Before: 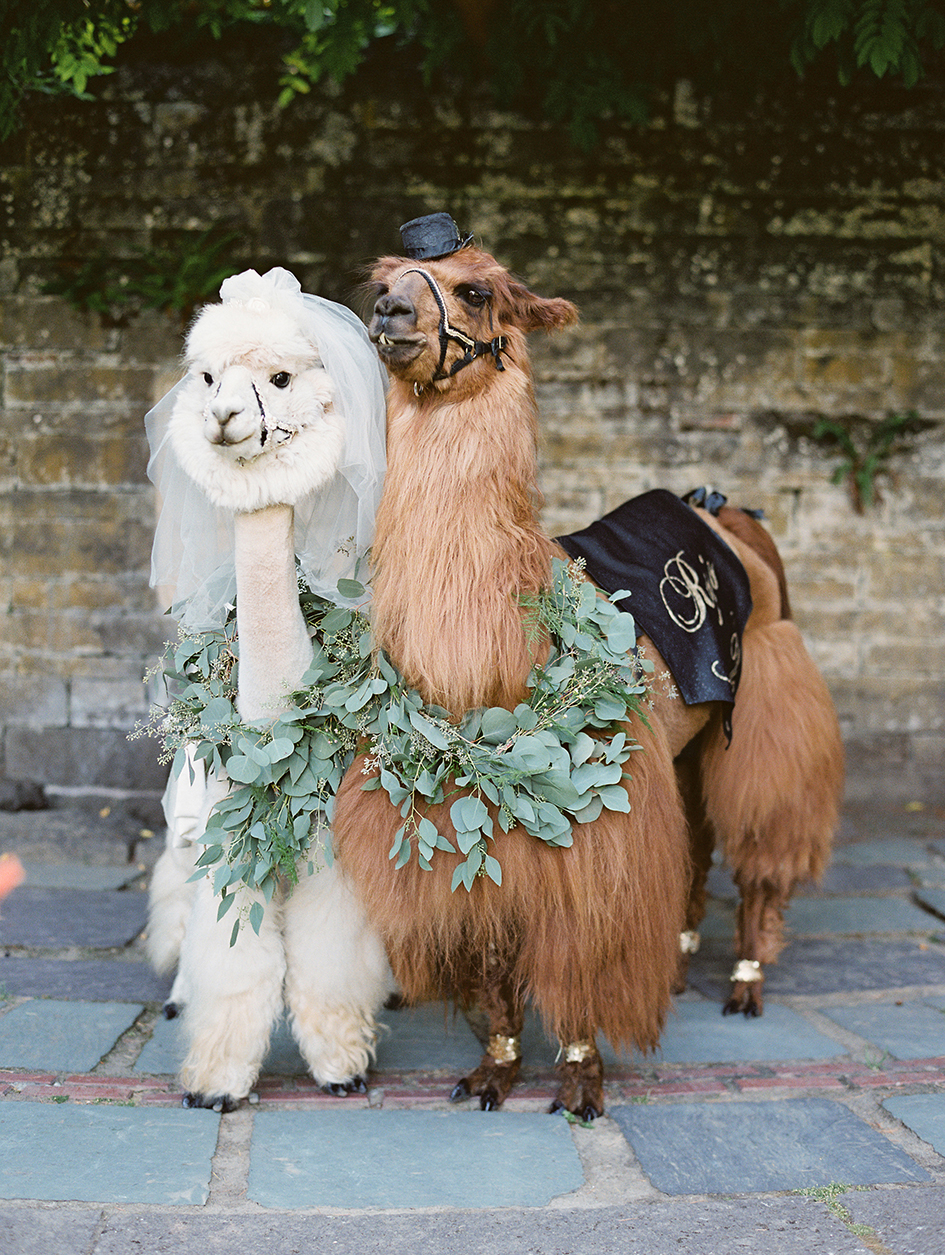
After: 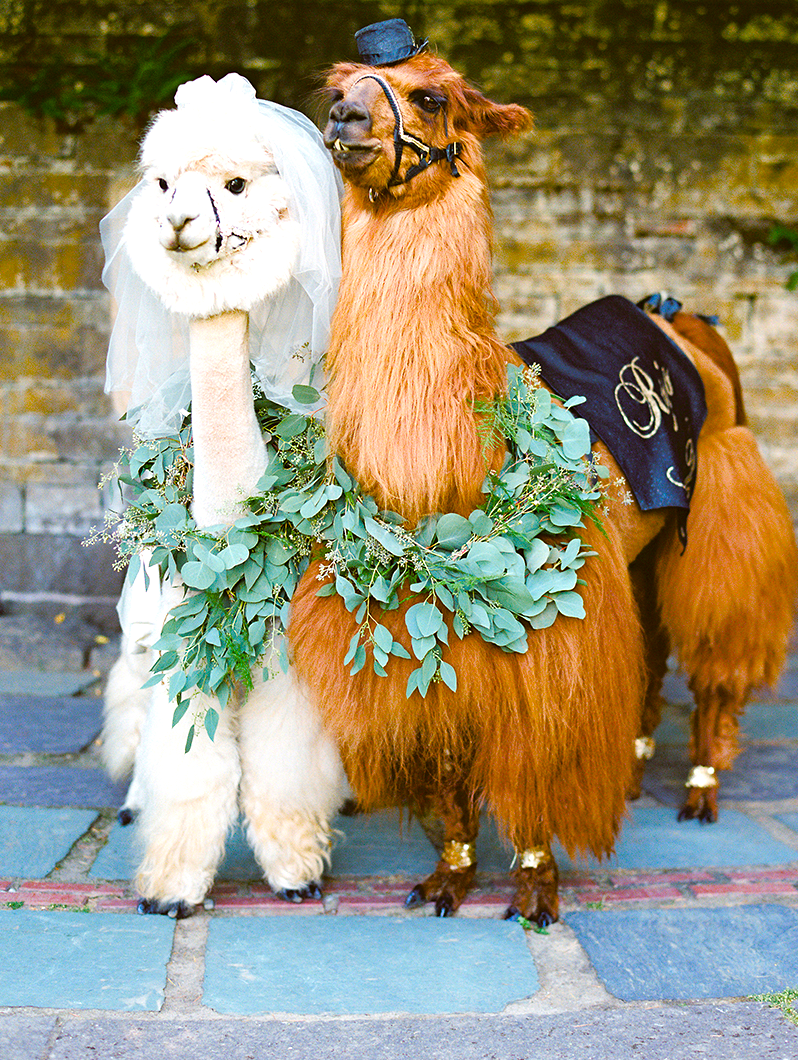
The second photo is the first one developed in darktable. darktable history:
crop and rotate: left 4.842%, top 15.51%, right 10.668%
color balance rgb: linear chroma grading › shadows 10%, linear chroma grading › highlights 10%, linear chroma grading › global chroma 15%, linear chroma grading › mid-tones 15%, perceptual saturation grading › global saturation 40%, perceptual saturation grading › highlights -25%, perceptual saturation grading › mid-tones 35%, perceptual saturation grading › shadows 35%, perceptual brilliance grading › global brilliance 11.29%, global vibrance 11.29%
